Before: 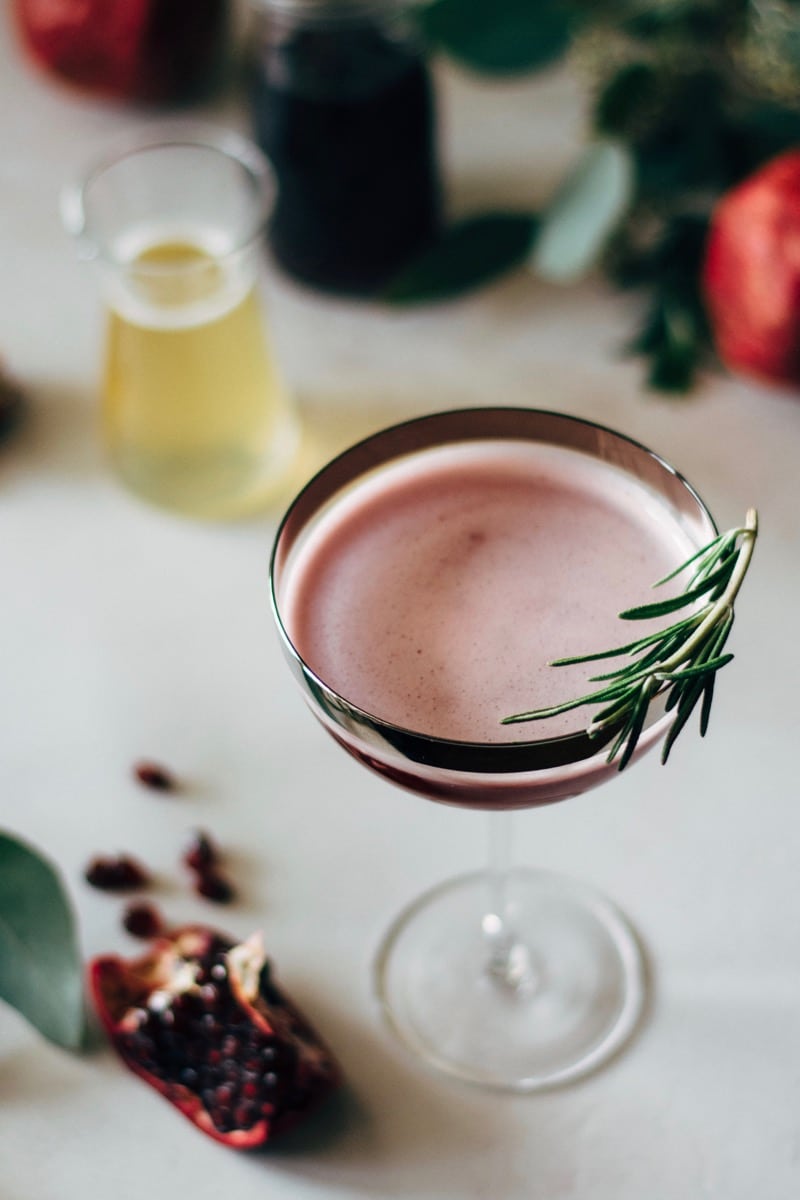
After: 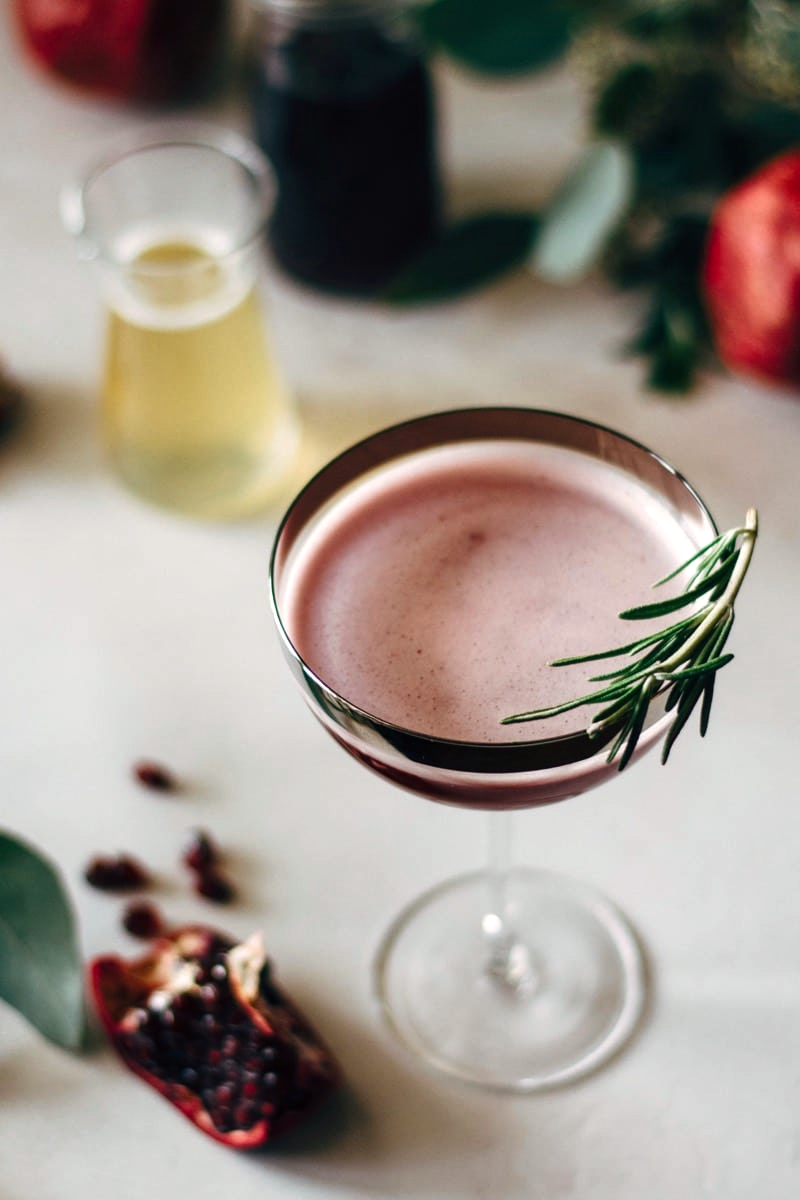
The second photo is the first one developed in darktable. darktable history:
local contrast: highlights 100%, shadows 100%, detail 120%, midtone range 0.2
color balance rgb: shadows lift › chroma 1%, shadows lift › hue 28.8°, power › hue 60°, highlights gain › chroma 1%, highlights gain › hue 60°, global offset › luminance 0.25%, perceptual saturation grading › highlights -20%, perceptual saturation grading › shadows 20%, perceptual brilliance grading › highlights 5%, perceptual brilliance grading › shadows -10%, global vibrance 19.67%
